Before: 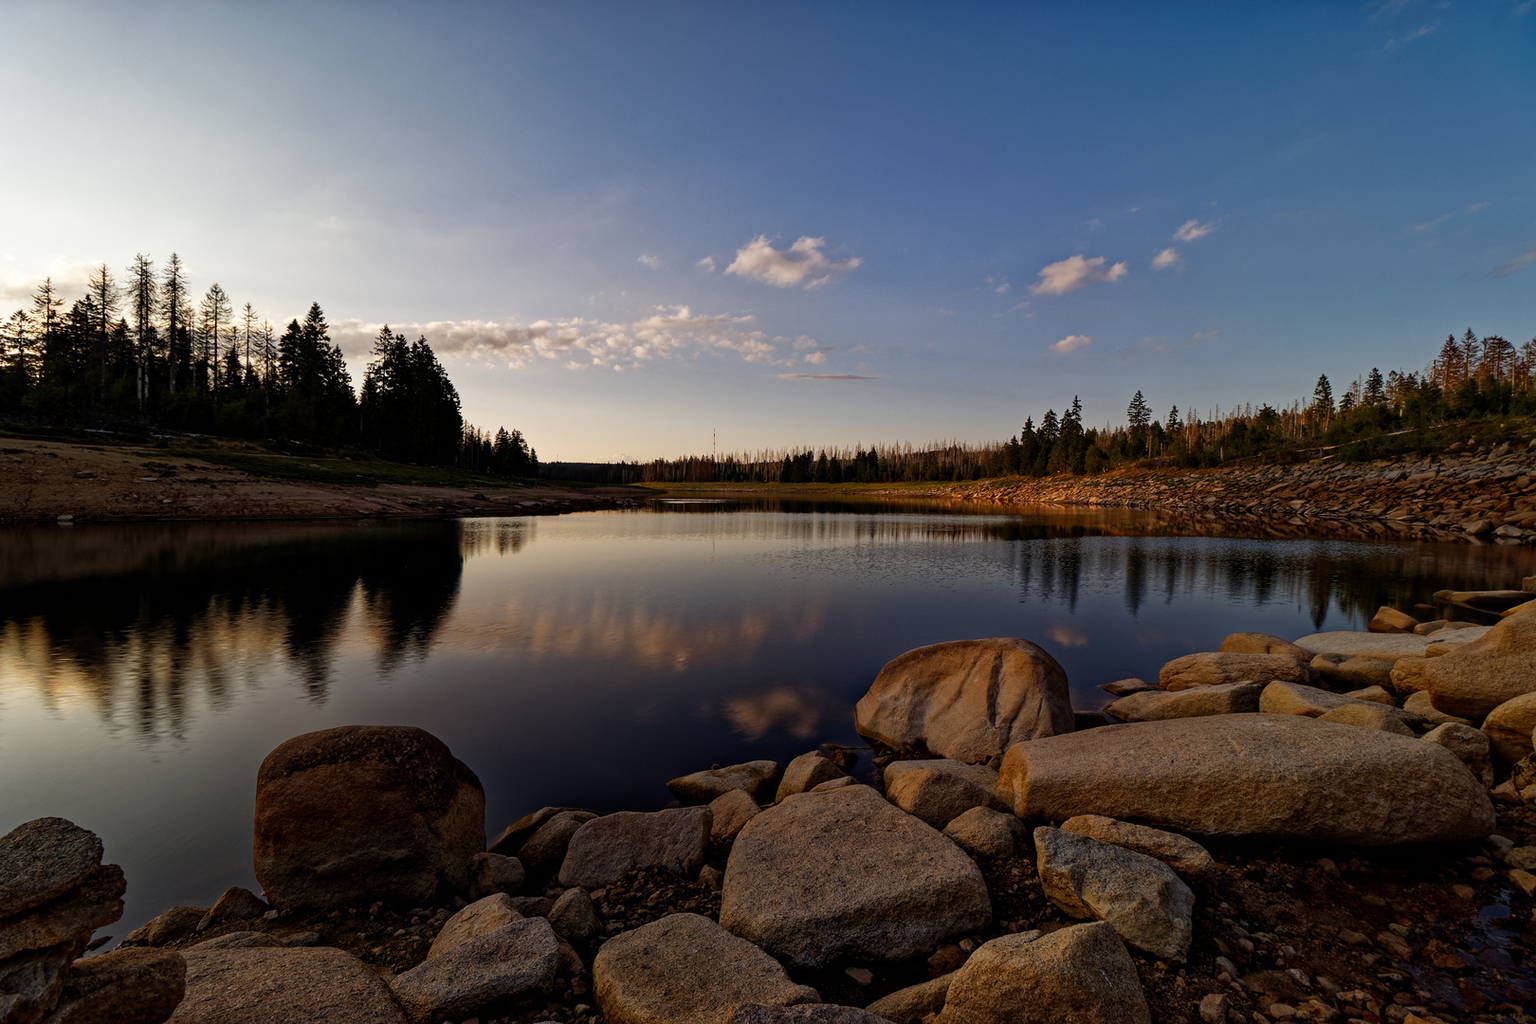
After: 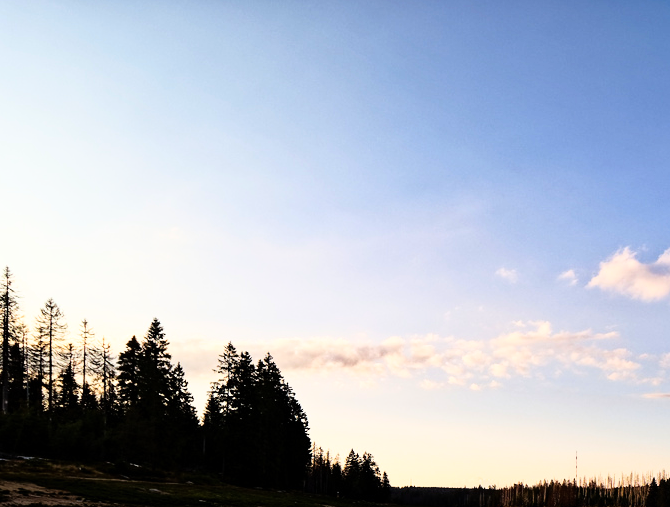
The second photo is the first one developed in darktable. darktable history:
base curve: curves: ch0 [(0, 0) (0.012, 0.01) (0.073, 0.168) (0.31, 0.711) (0.645, 0.957) (1, 1)]
crop and rotate: left 10.96%, top 0.098%, right 47.642%, bottom 52.926%
